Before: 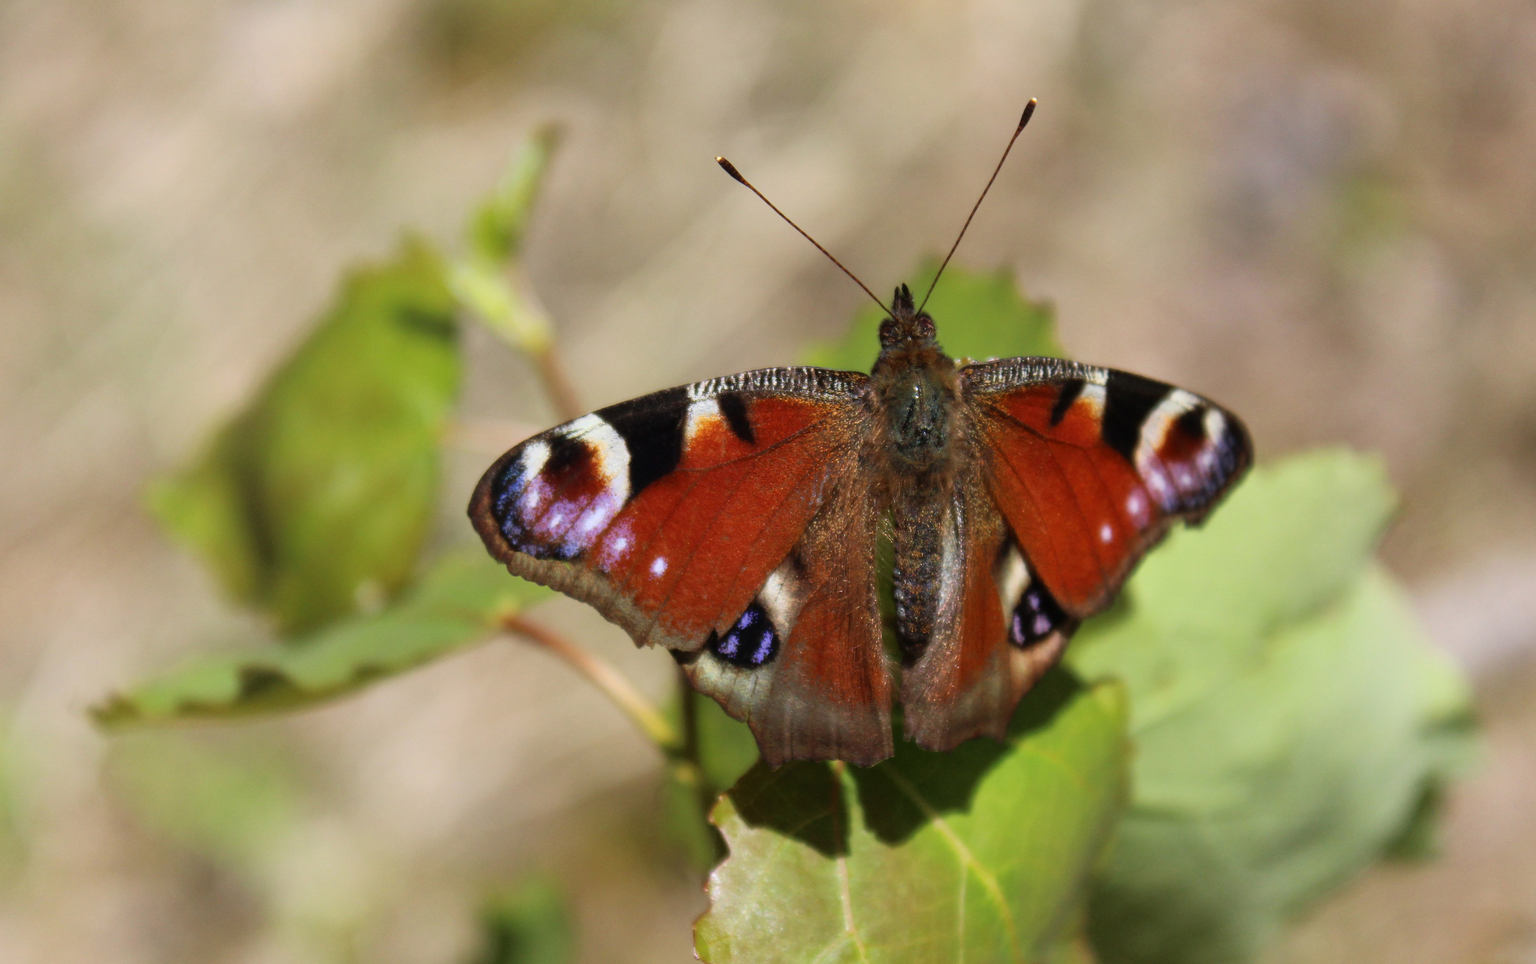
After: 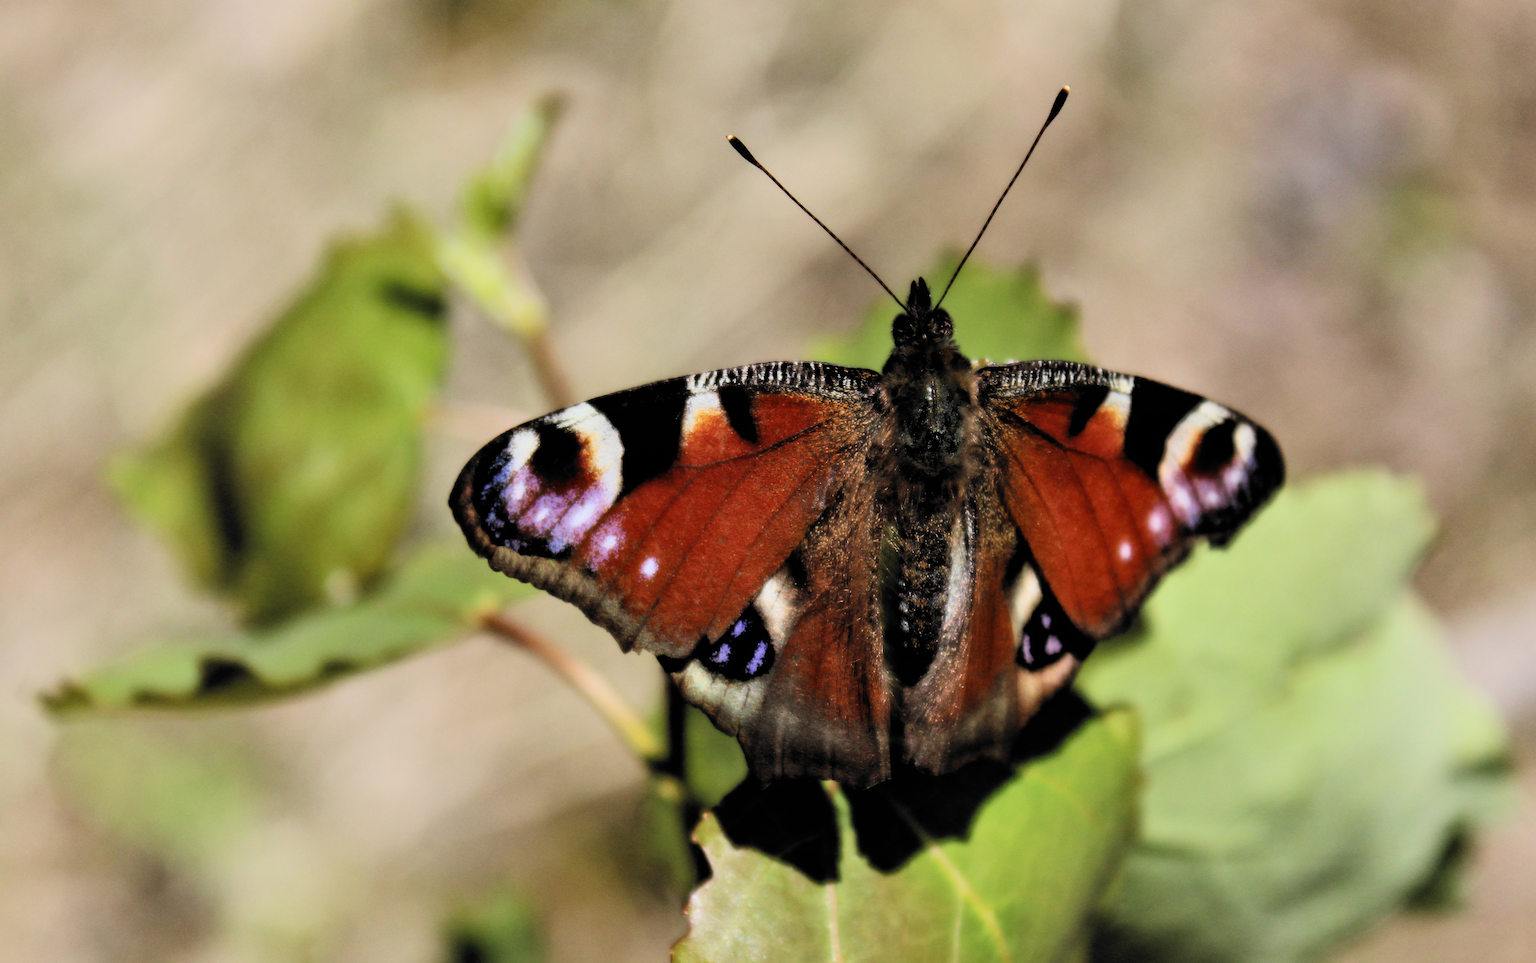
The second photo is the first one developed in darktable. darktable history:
crop and rotate: angle -2.24°
filmic rgb: black relative exposure -5 EV, white relative exposure 3.95 EV, hardness 2.88, contrast 1.407, highlights saturation mix -21.44%, color science v6 (2022)
contrast equalizer: octaves 7, y [[0.514, 0.573, 0.581, 0.508, 0.5, 0.5], [0.5 ×6], [0.5 ×6], [0 ×6], [0 ×6]]
